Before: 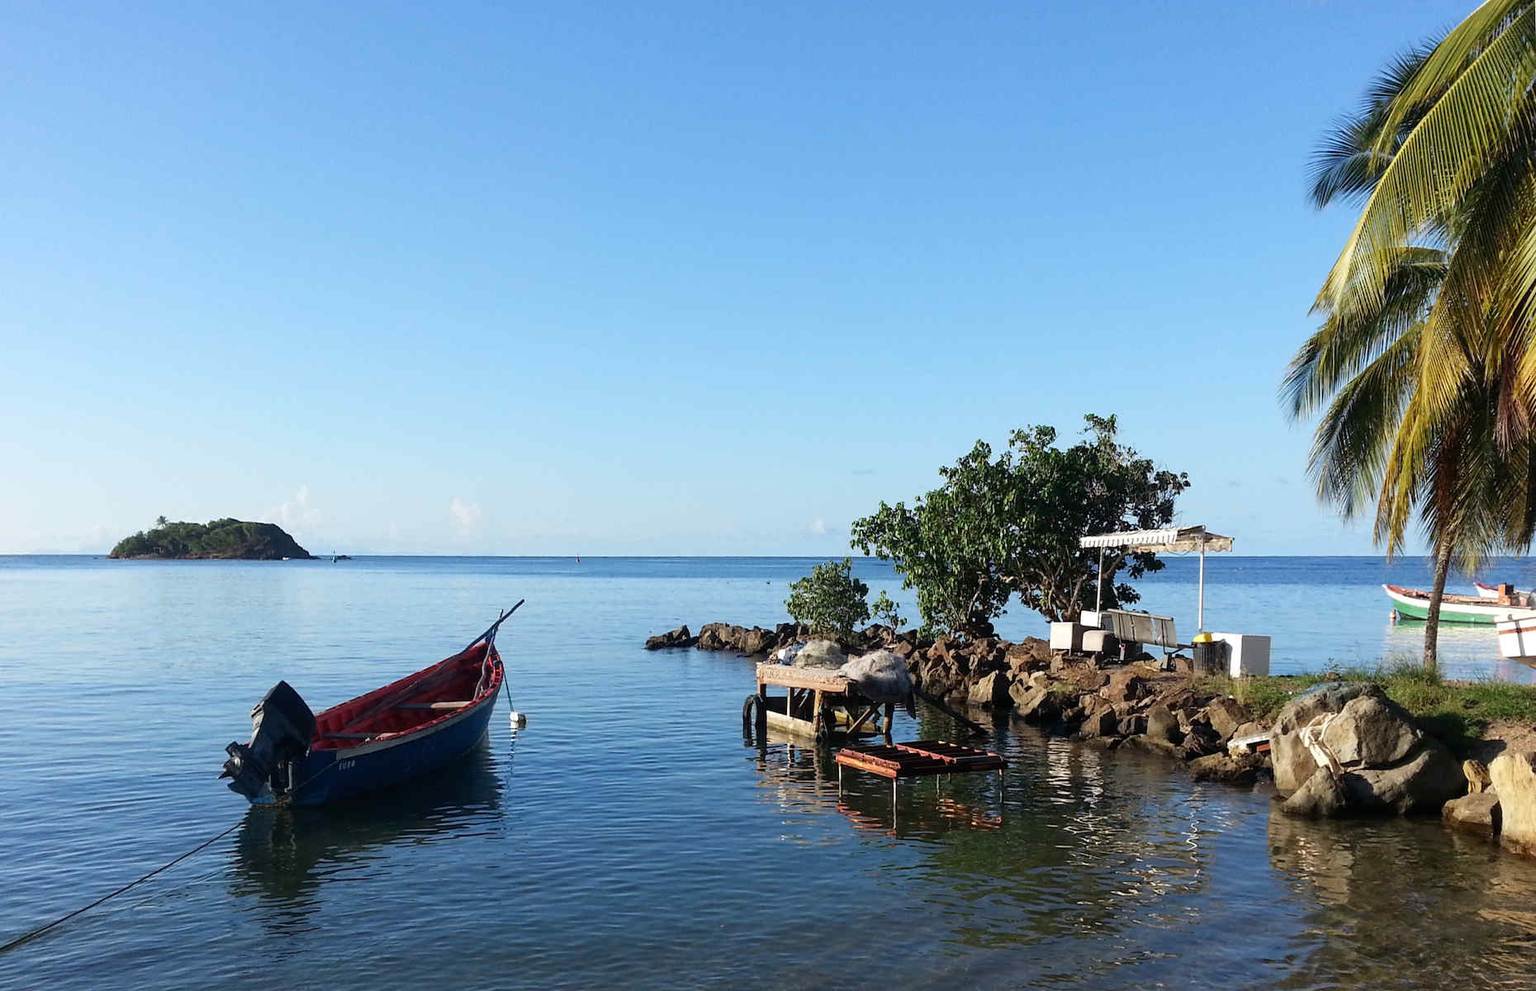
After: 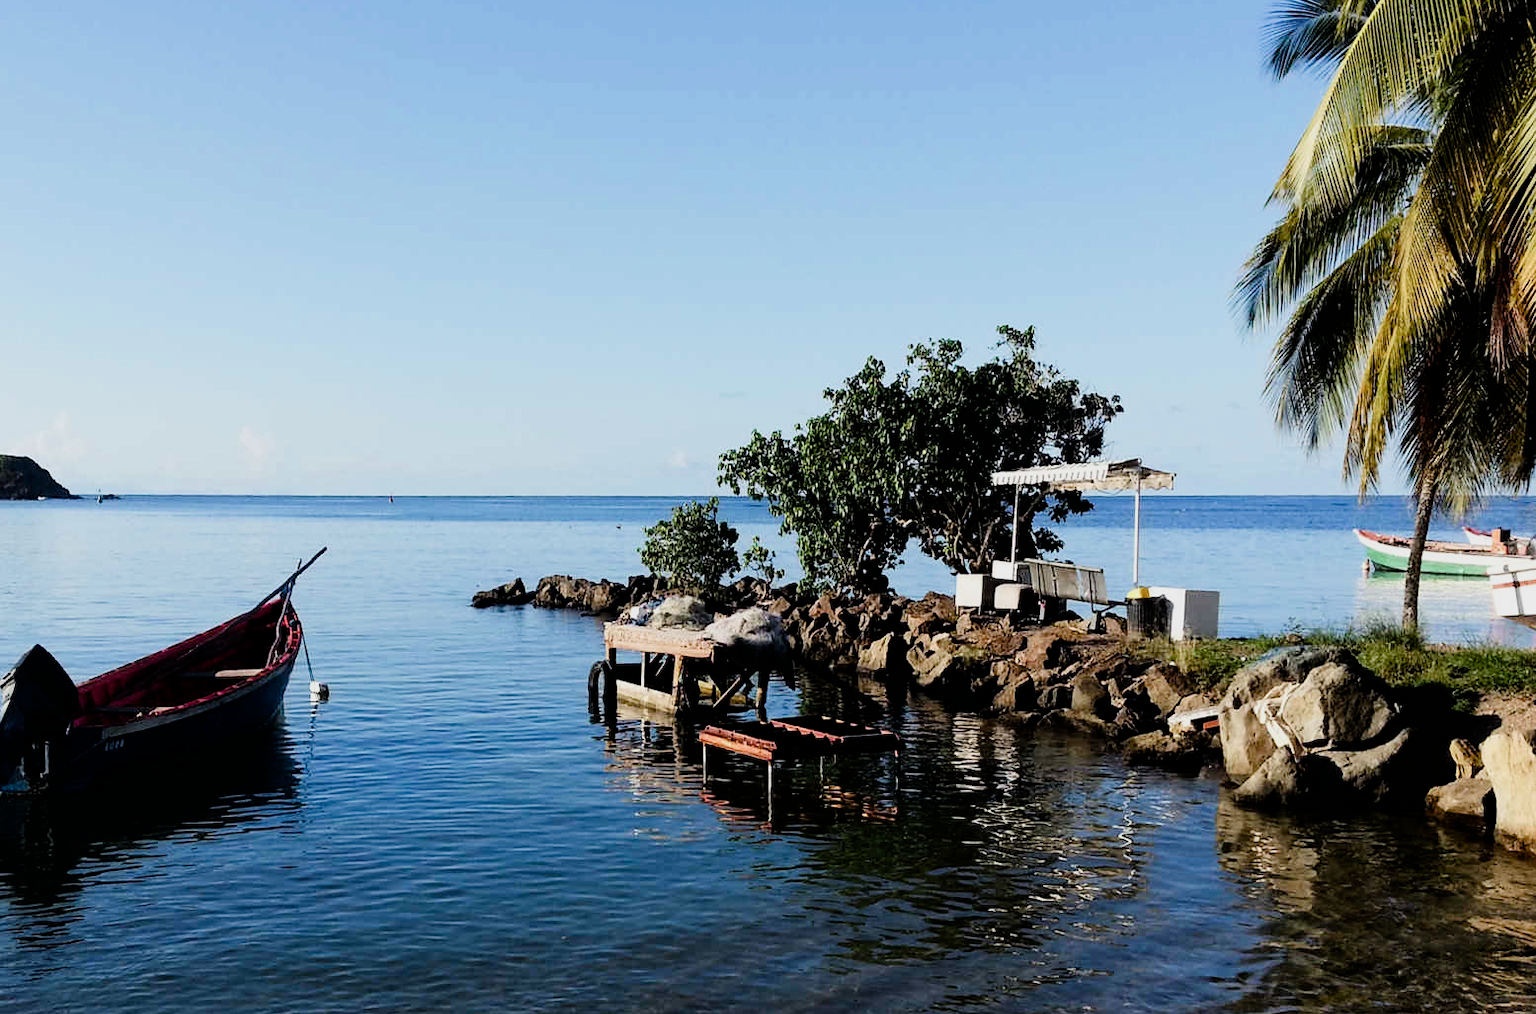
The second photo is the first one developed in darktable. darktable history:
color balance rgb: perceptual saturation grading › global saturation 25.839%, perceptual saturation grading › highlights -50.432%, perceptual saturation grading › shadows 30.971%, global vibrance 9.368%
crop: left 16.368%, top 14.381%
filmic rgb: black relative exposure -5.01 EV, white relative exposure 3.96 EV, hardness 2.89, contrast 1.498
